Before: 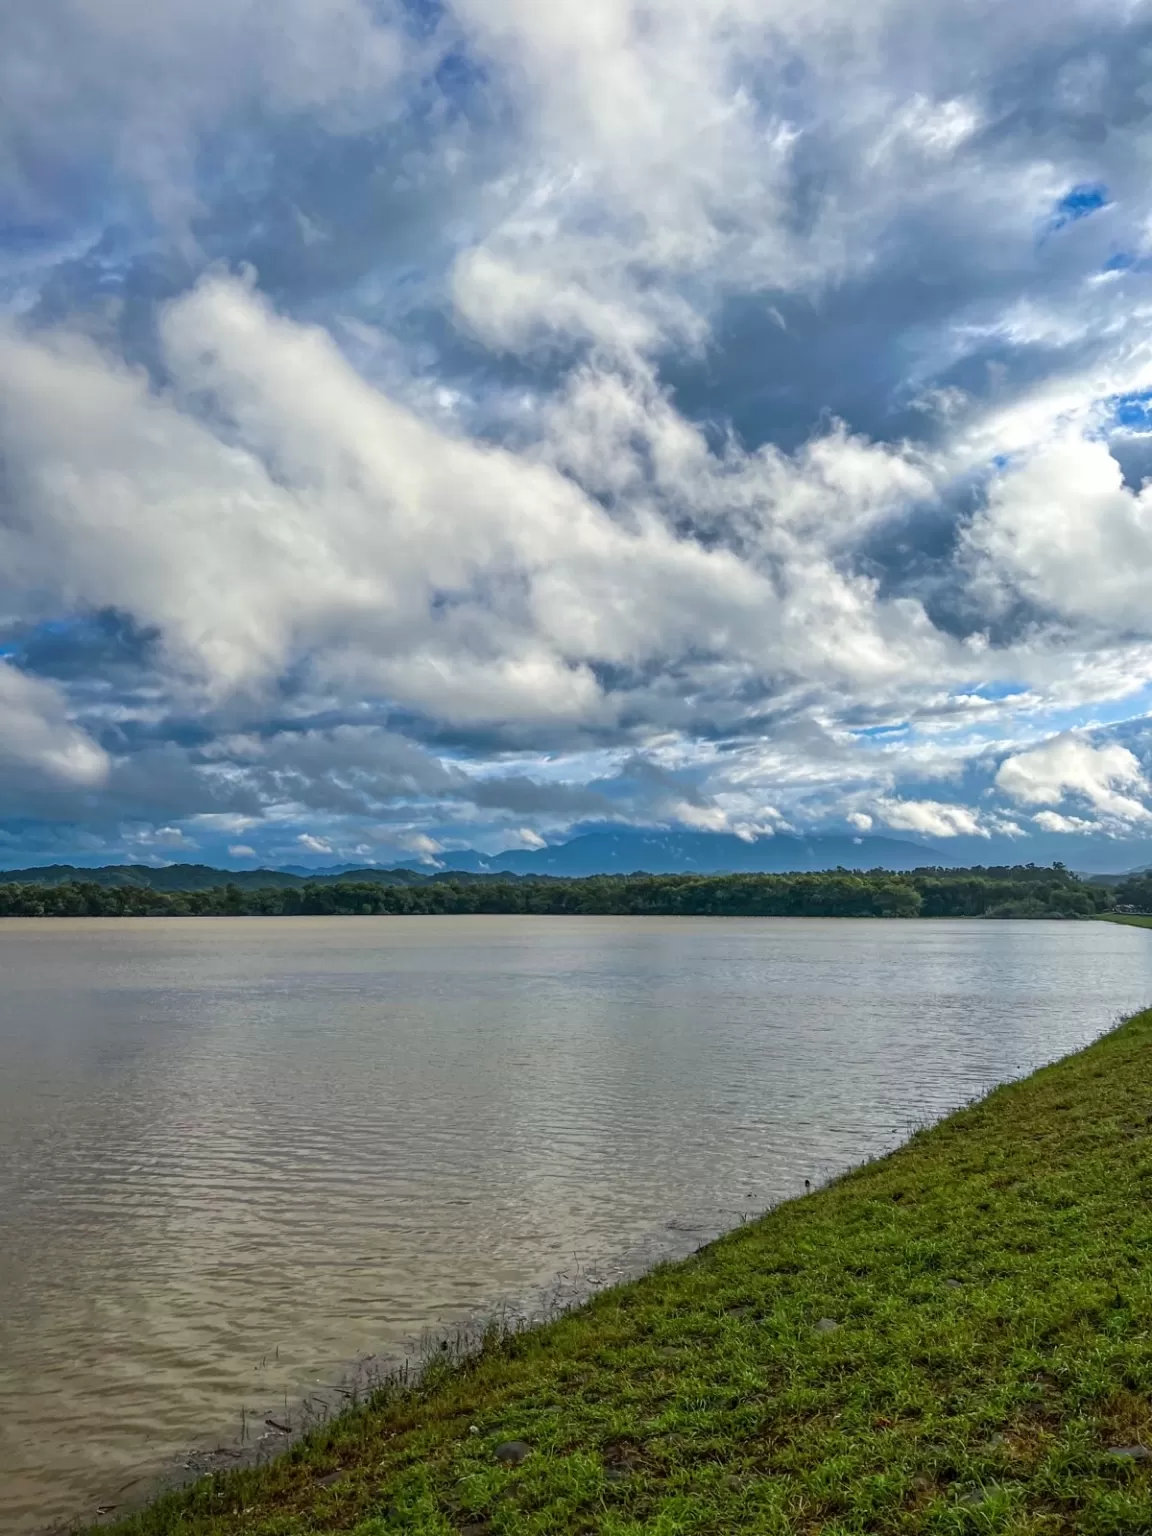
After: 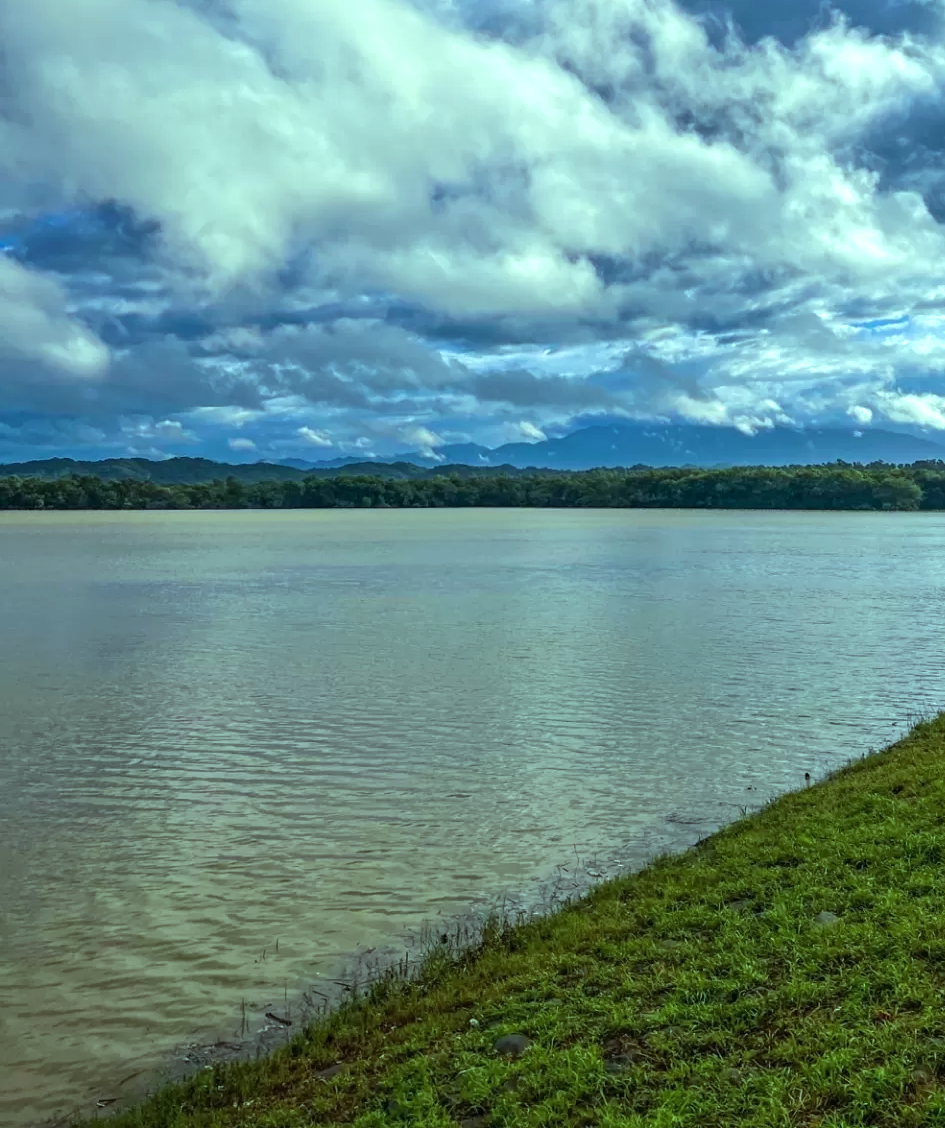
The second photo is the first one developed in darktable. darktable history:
crop: top 26.531%, right 17.959%
velvia: strength 15%
color balance: mode lift, gamma, gain (sRGB), lift [0.997, 0.979, 1.021, 1.011], gamma [1, 1.084, 0.916, 0.998], gain [1, 0.87, 1.13, 1.101], contrast 4.55%, contrast fulcrum 38.24%, output saturation 104.09%
